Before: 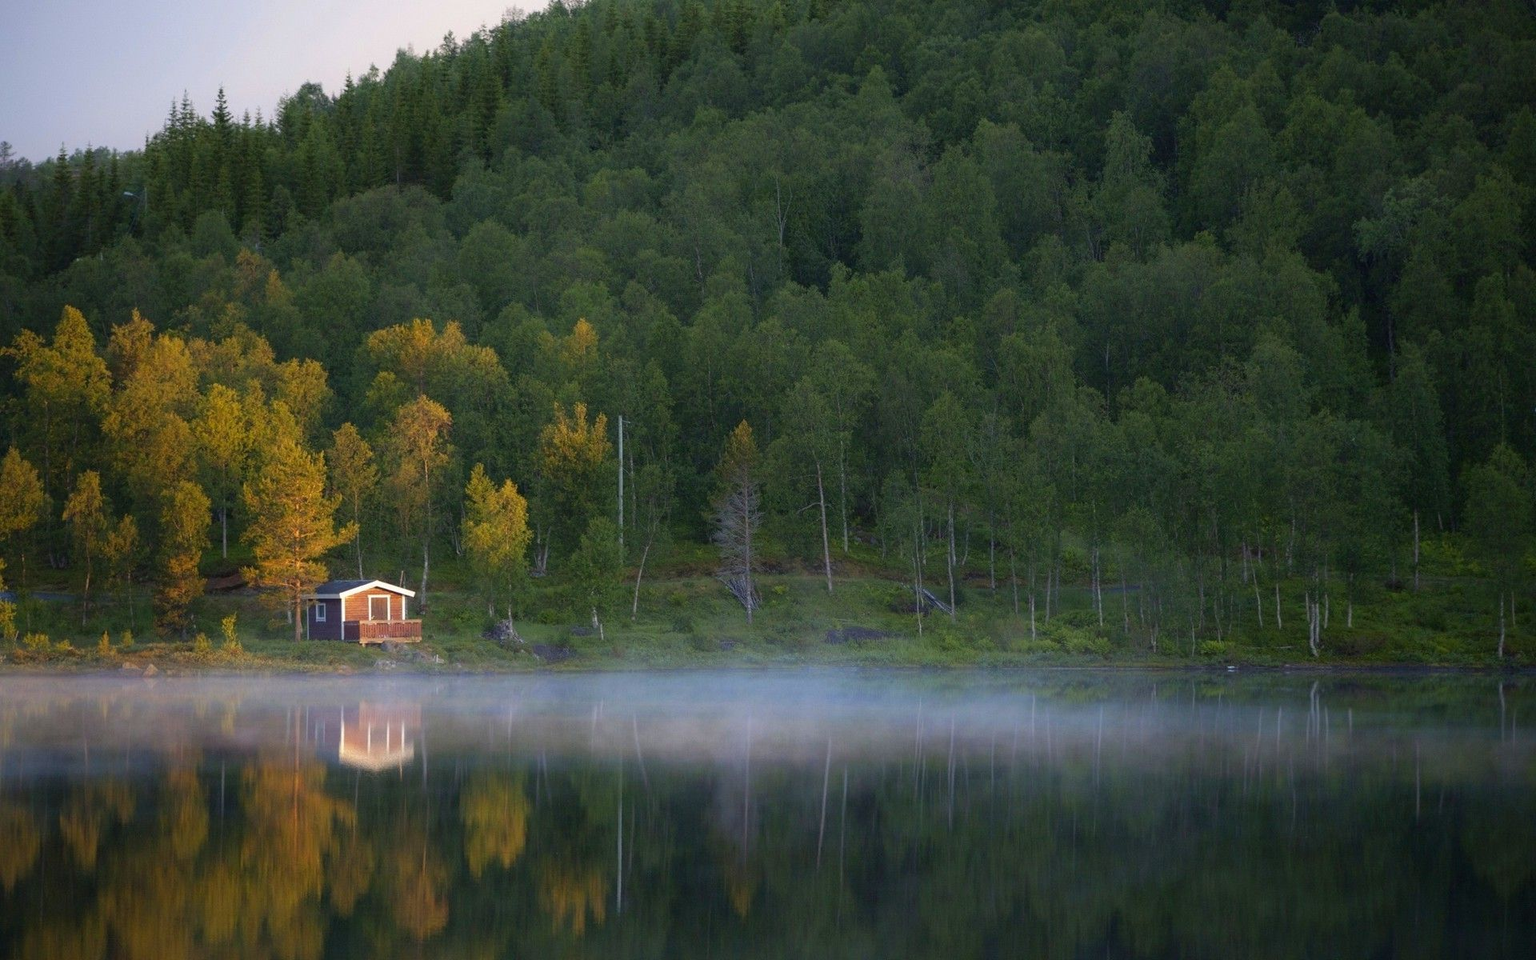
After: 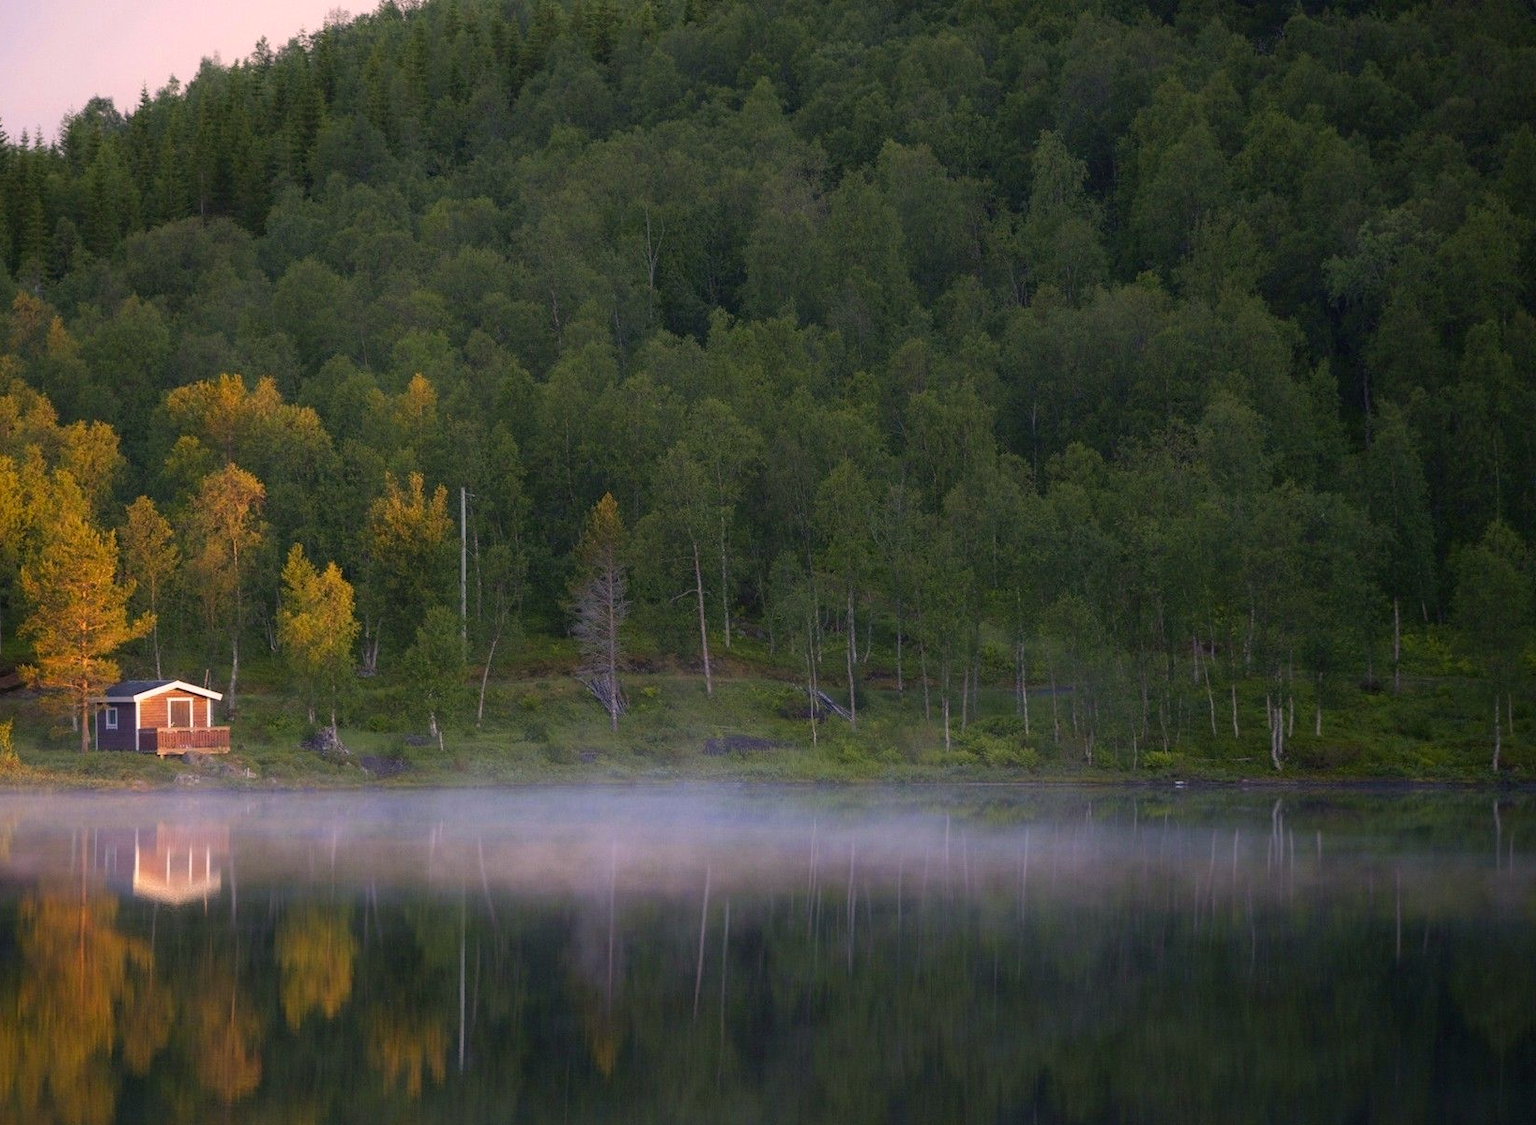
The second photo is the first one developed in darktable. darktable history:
crop and rotate: left 14.711%
color correction: highlights a* 12.18, highlights b* 5.59
